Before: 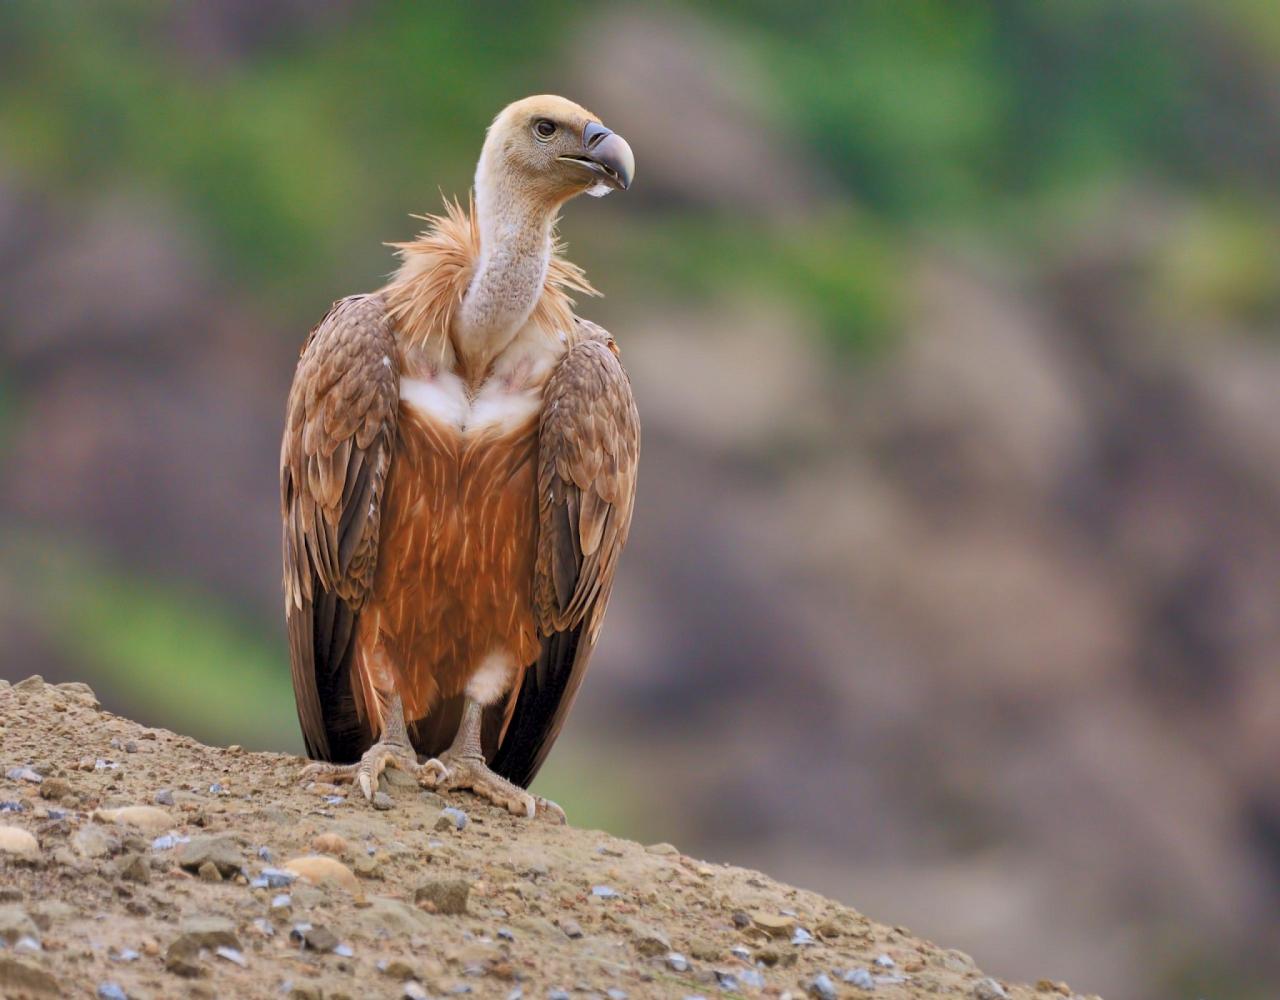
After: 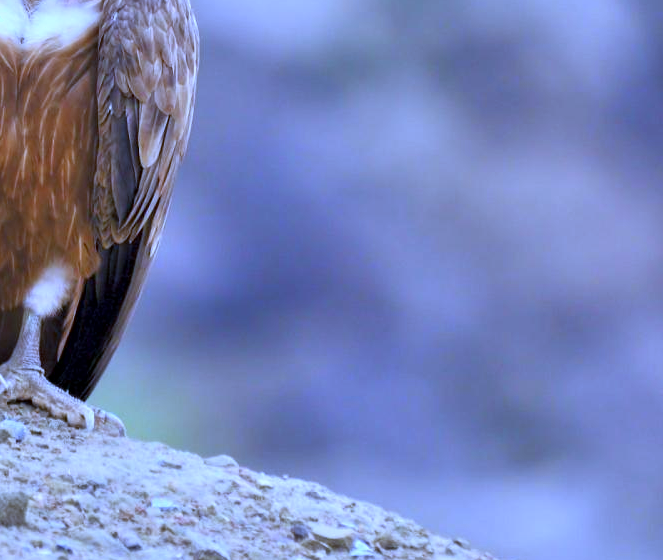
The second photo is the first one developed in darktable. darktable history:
shadows and highlights: shadows -30, highlights 30
crop: left 34.479%, top 38.822%, right 13.718%, bottom 5.172%
exposure: black level correction 0.001, exposure 0.5 EV, compensate exposure bias true, compensate highlight preservation false
white balance: red 0.766, blue 1.537
